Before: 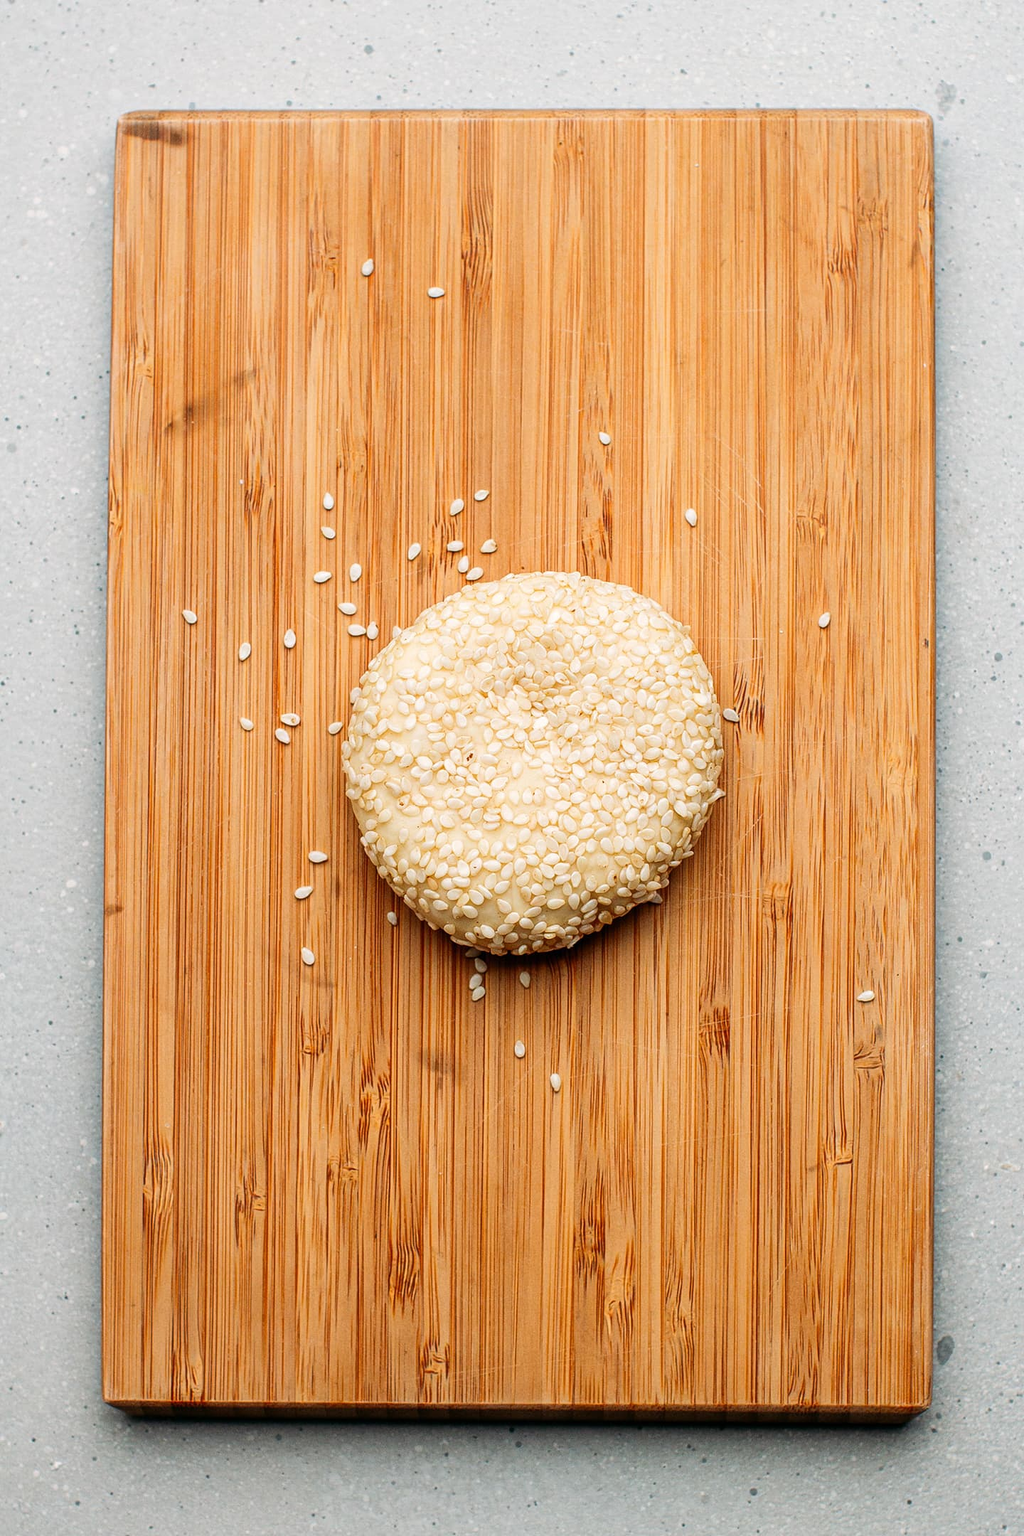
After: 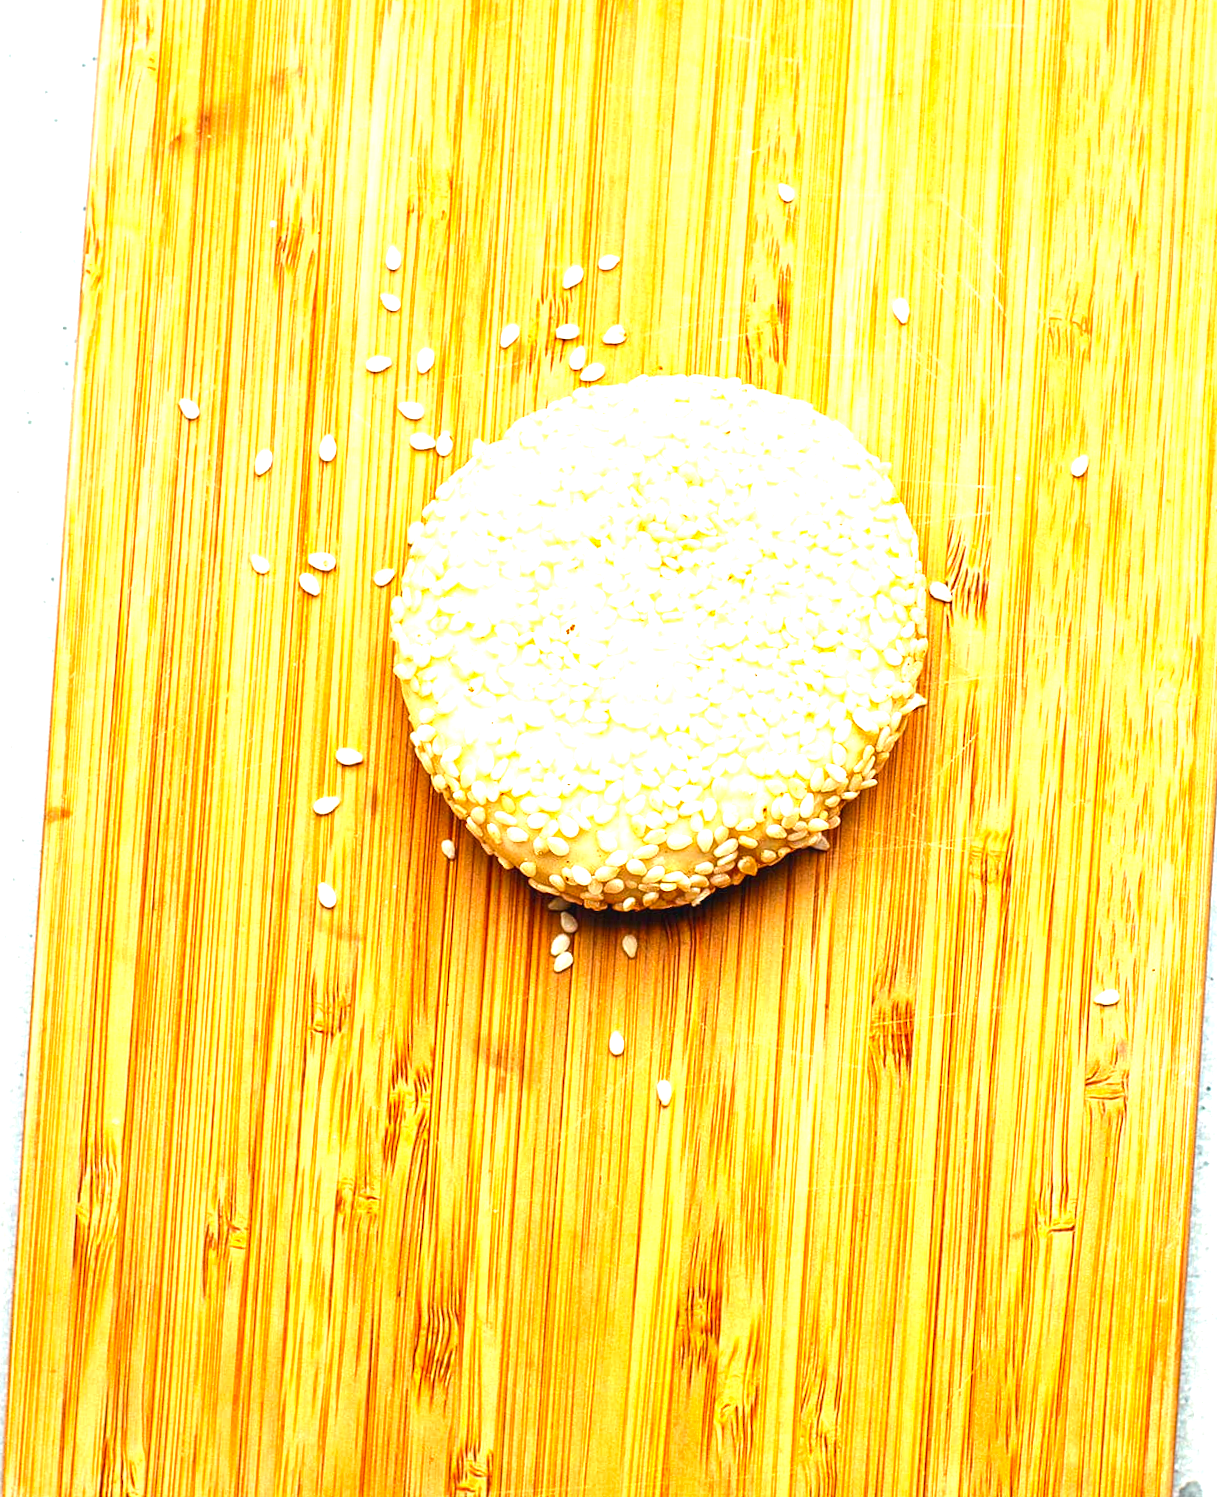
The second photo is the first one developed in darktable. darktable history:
crop and rotate: angle -3.36°, left 9.846%, top 21.101%, right 12.286%, bottom 12.073%
color balance rgb: global offset › luminance 0.257%, perceptual saturation grading › global saturation 25.016%
exposure: black level correction 0, exposure 1.67 EV, compensate exposure bias true, compensate highlight preservation false
